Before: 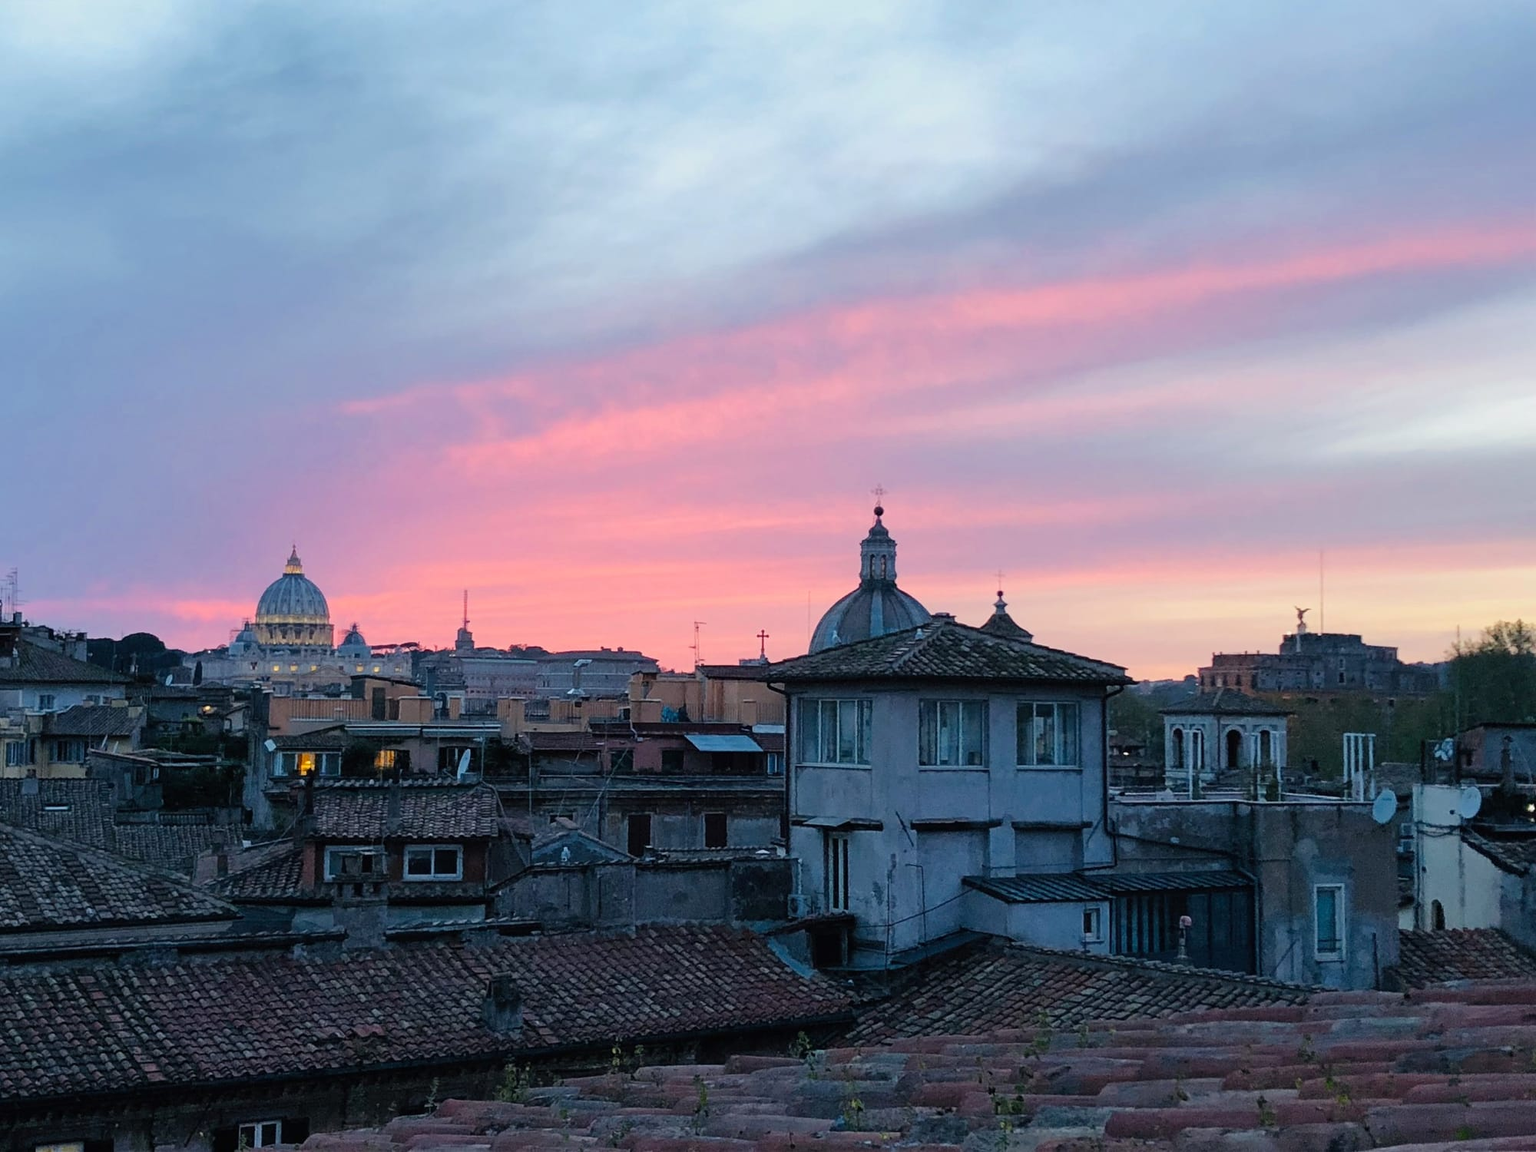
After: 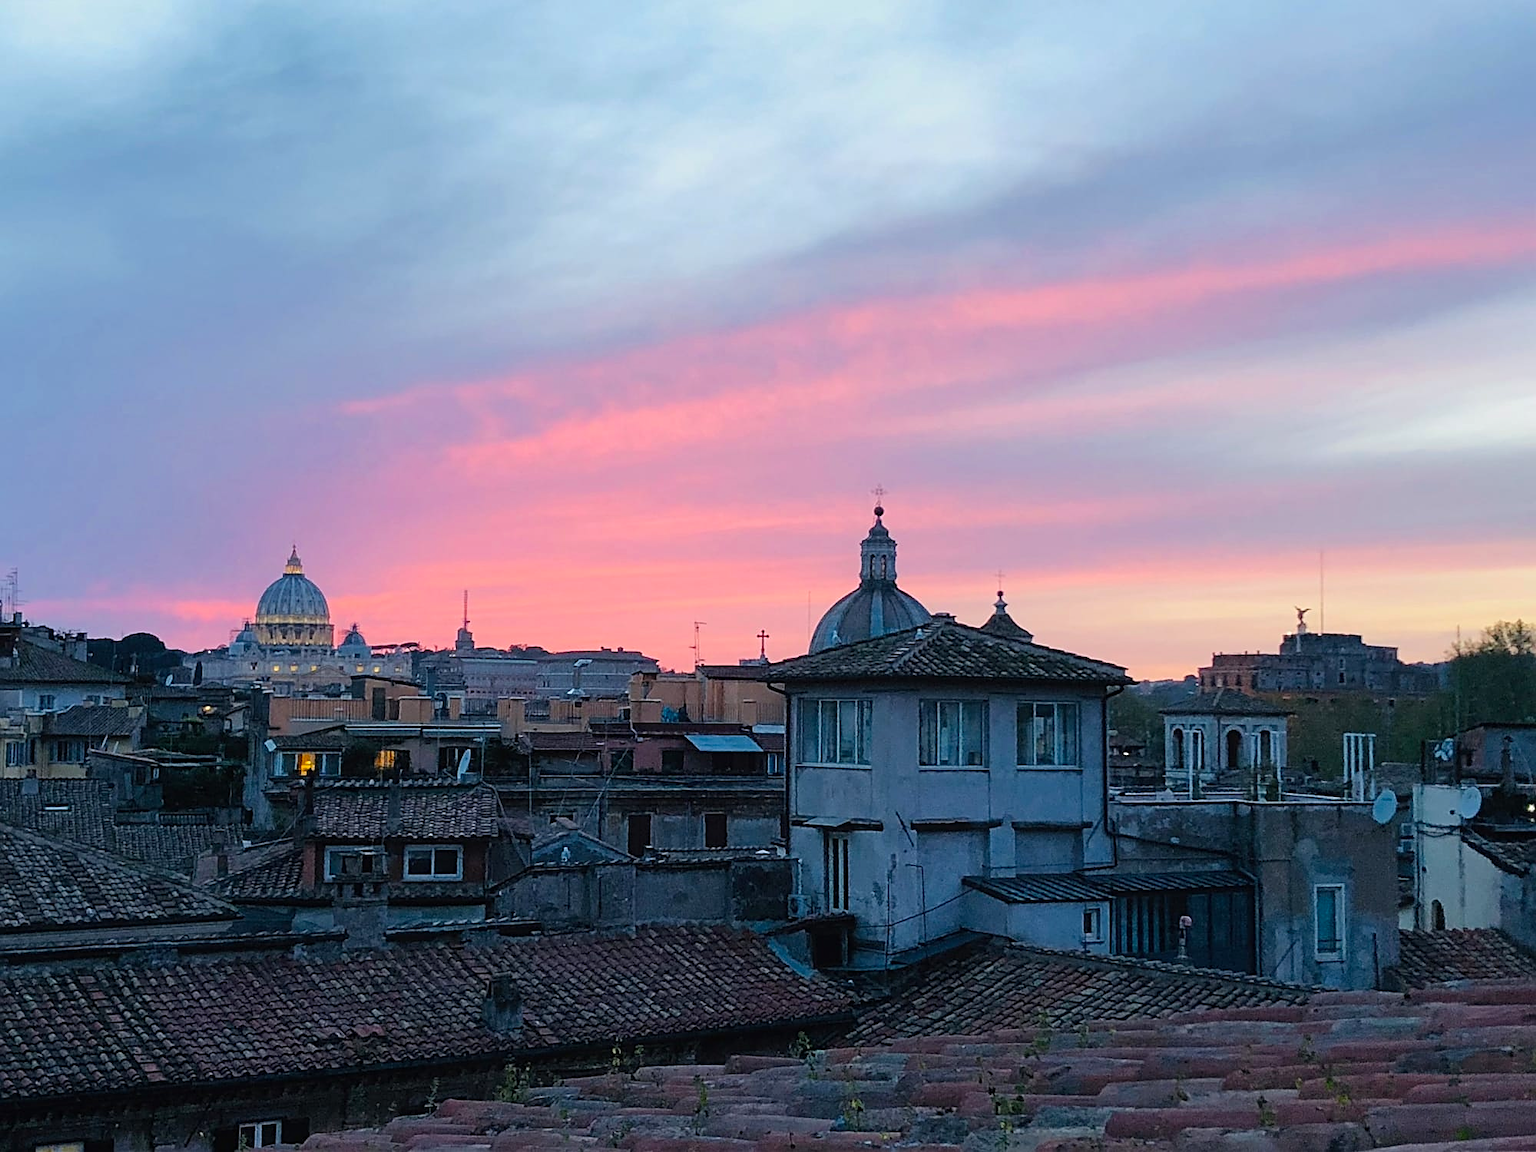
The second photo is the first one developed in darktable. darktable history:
contrast equalizer: y [[0.5, 0.5, 0.472, 0.5, 0.5, 0.5], [0.5 ×6], [0.5 ×6], [0 ×6], [0 ×6]]
color balance rgb: perceptual saturation grading › global saturation 10%, global vibrance 10%
sharpen: on, module defaults
